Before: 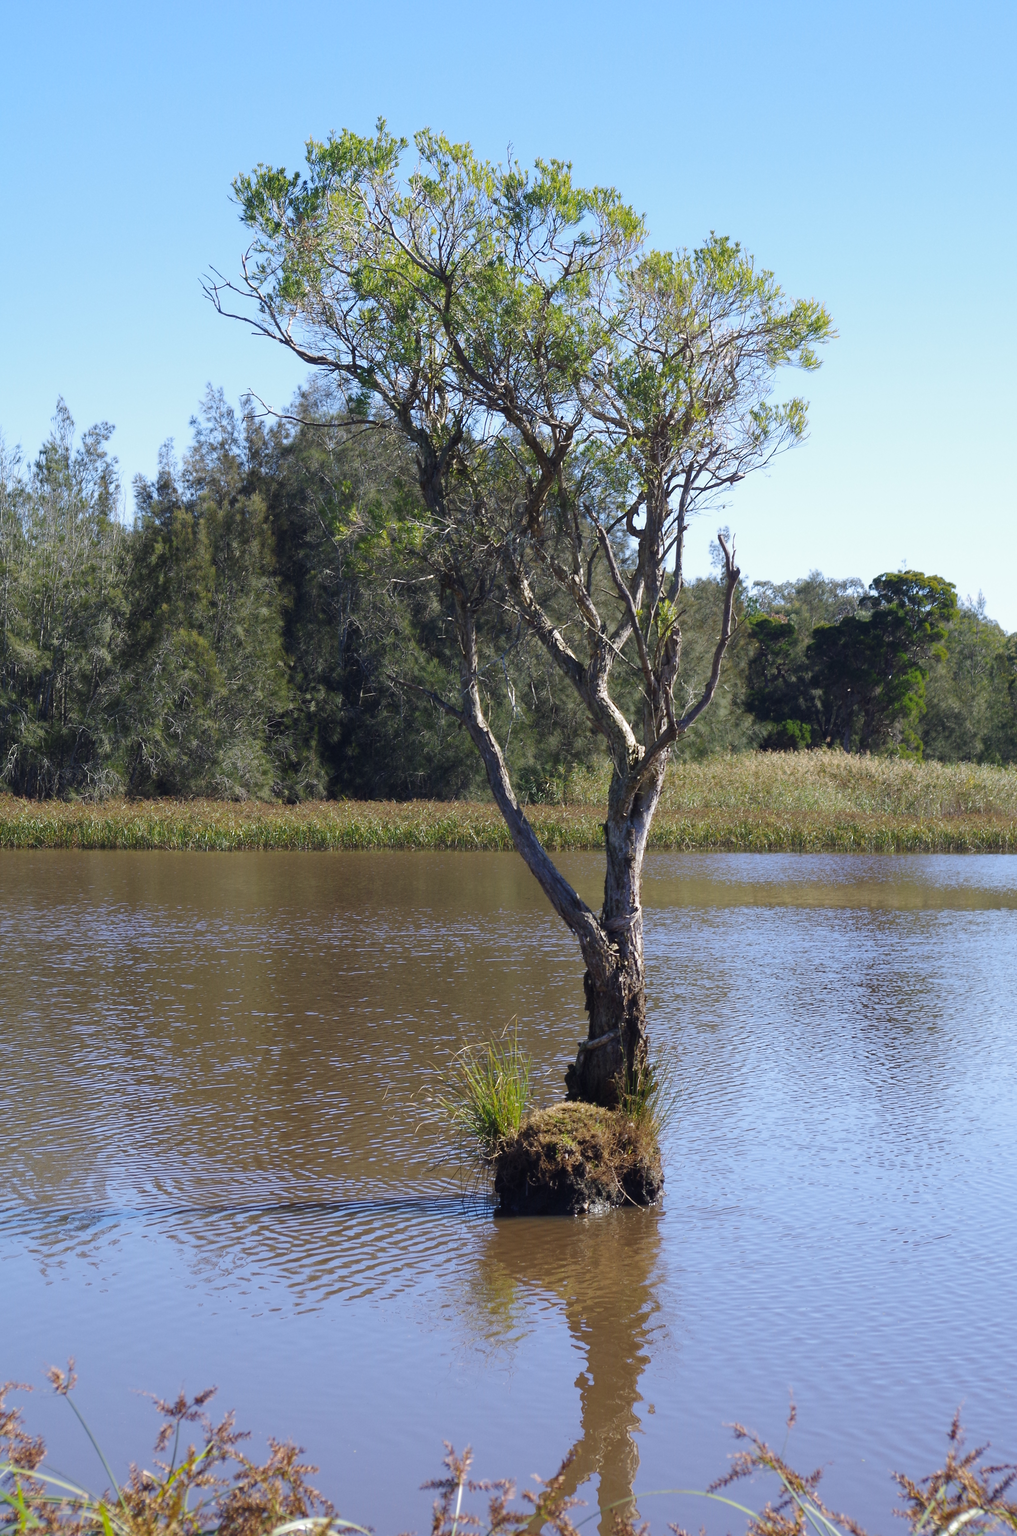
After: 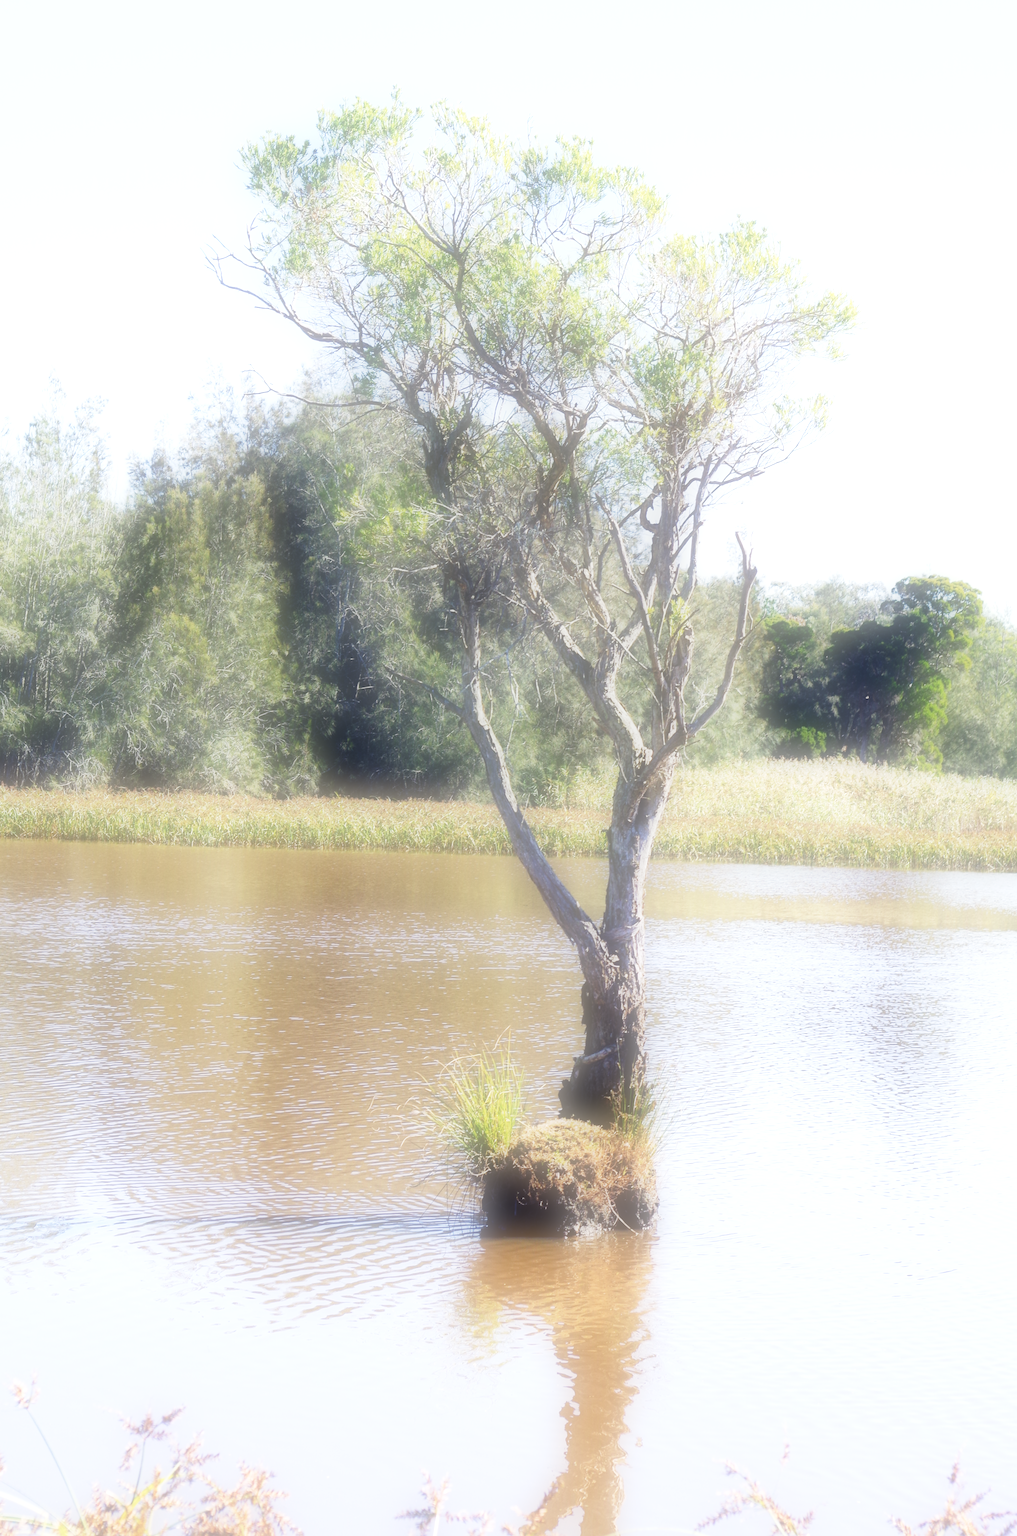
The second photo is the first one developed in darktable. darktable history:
crop and rotate: angle -1.69°
levels: mode automatic
exposure: black level correction 0, exposure 1.2 EV, compensate exposure bias true, compensate highlight preservation false
base curve: curves: ch0 [(0, 0) (0.028, 0.03) (0.121, 0.232) (0.46, 0.748) (0.859, 0.968) (1, 1)], preserve colors none
soften: on, module defaults
